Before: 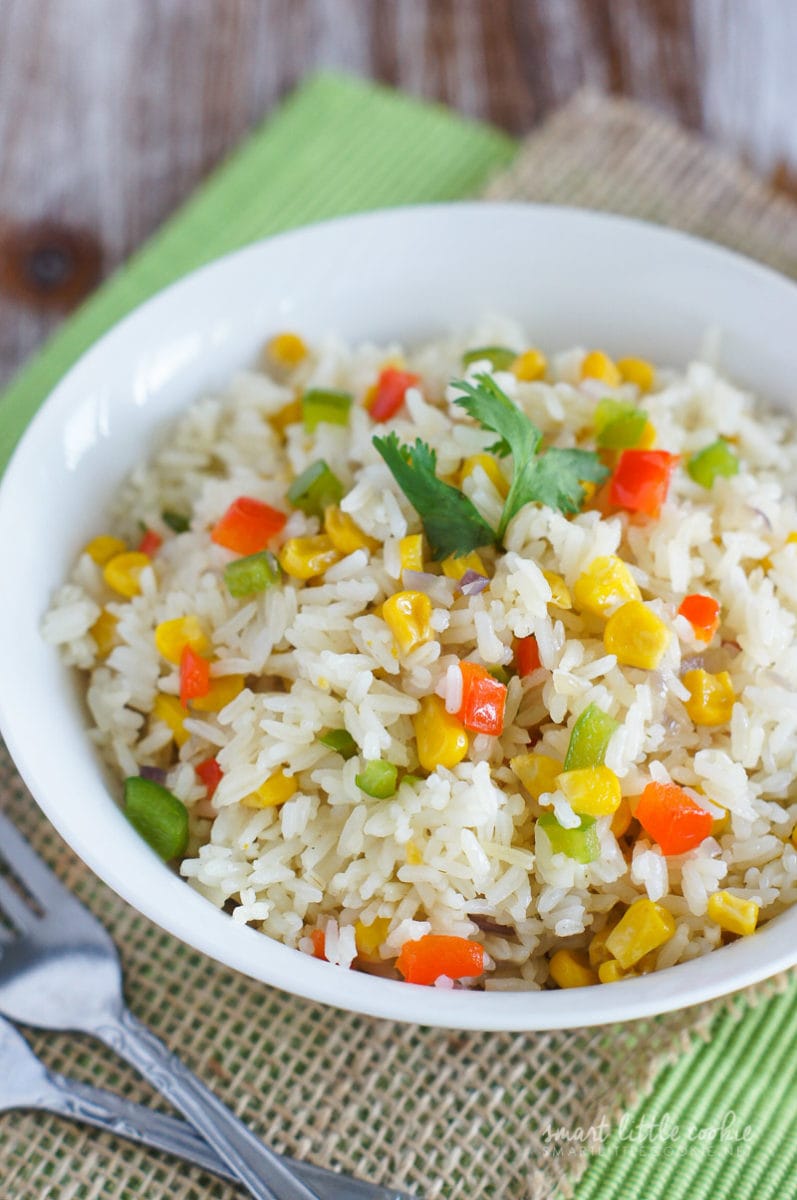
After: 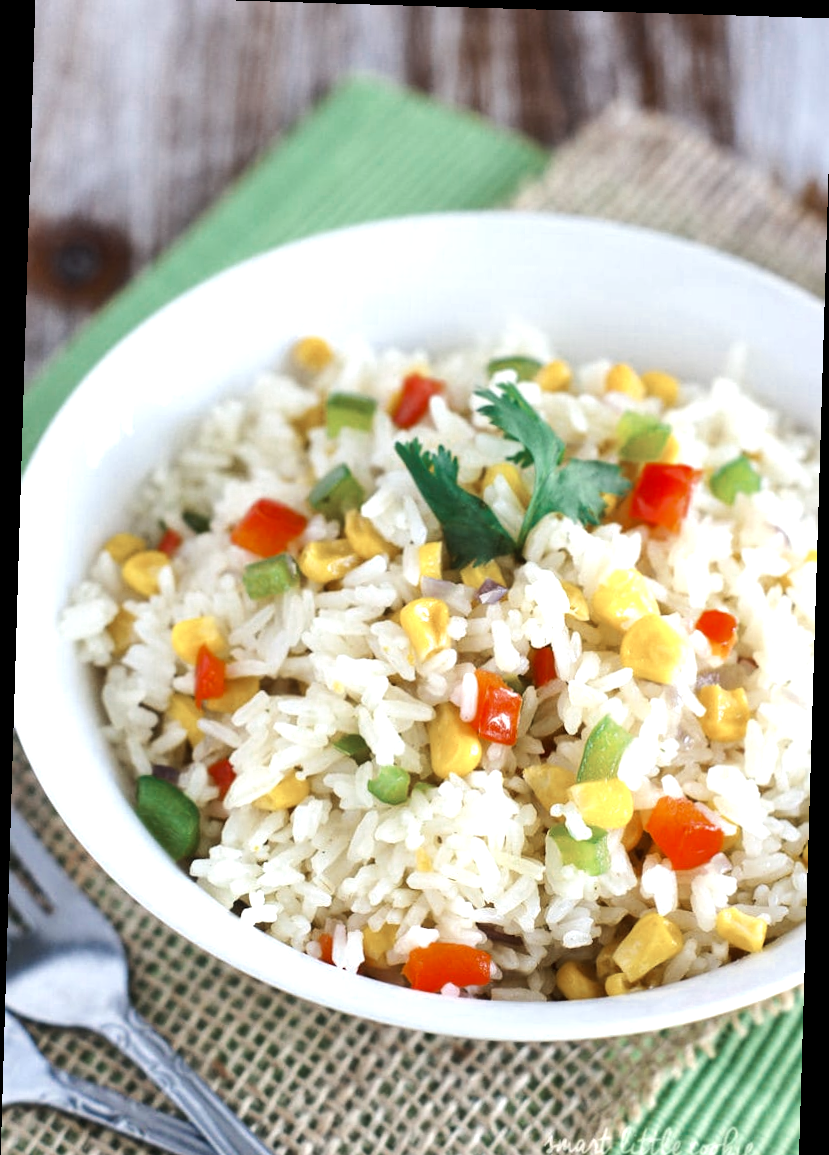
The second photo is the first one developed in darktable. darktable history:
tone equalizer: -8 EV -0.75 EV, -7 EV -0.7 EV, -6 EV -0.6 EV, -5 EV -0.4 EV, -3 EV 0.4 EV, -2 EV 0.6 EV, -1 EV 0.7 EV, +0 EV 0.75 EV, edges refinement/feathering 500, mask exposure compensation -1.57 EV, preserve details no
rotate and perspective: rotation 1.72°, automatic cropping off
color zones: curves: ch0 [(0, 0.5) (0.125, 0.4) (0.25, 0.5) (0.375, 0.4) (0.5, 0.4) (0.625, 0.35) (0.75, 0.35) (0.875, 0.5)]; ch1 [(0, 0.35) (0.125, 0.45) (0.25, 0.35) (0.375, 0.35) (0.5, 0.35) (0.625, 0.35) (0.75, 0.45) (0.875, 0.35)]; ch2 [(0, 0.6) (0.125, 0.5) (0.25, 0.5) (0.375, 0.6) (0.5, 0.6) (0.625, 0.5) (0.75, 0.5) (0.875, 0.5)]
crop: top 0.448%, right 0.264%, bottom 5.045%
